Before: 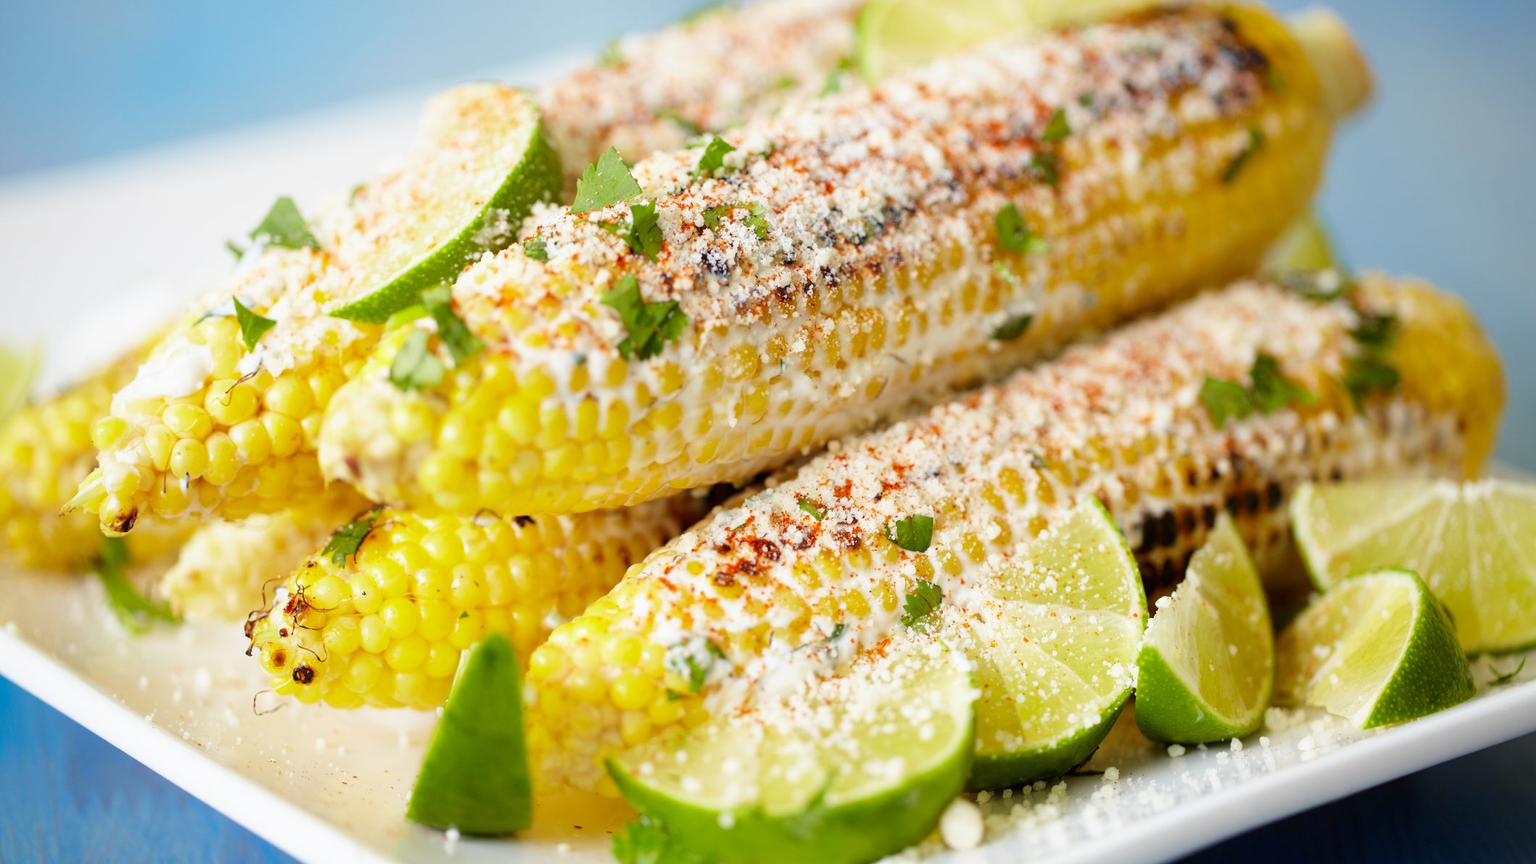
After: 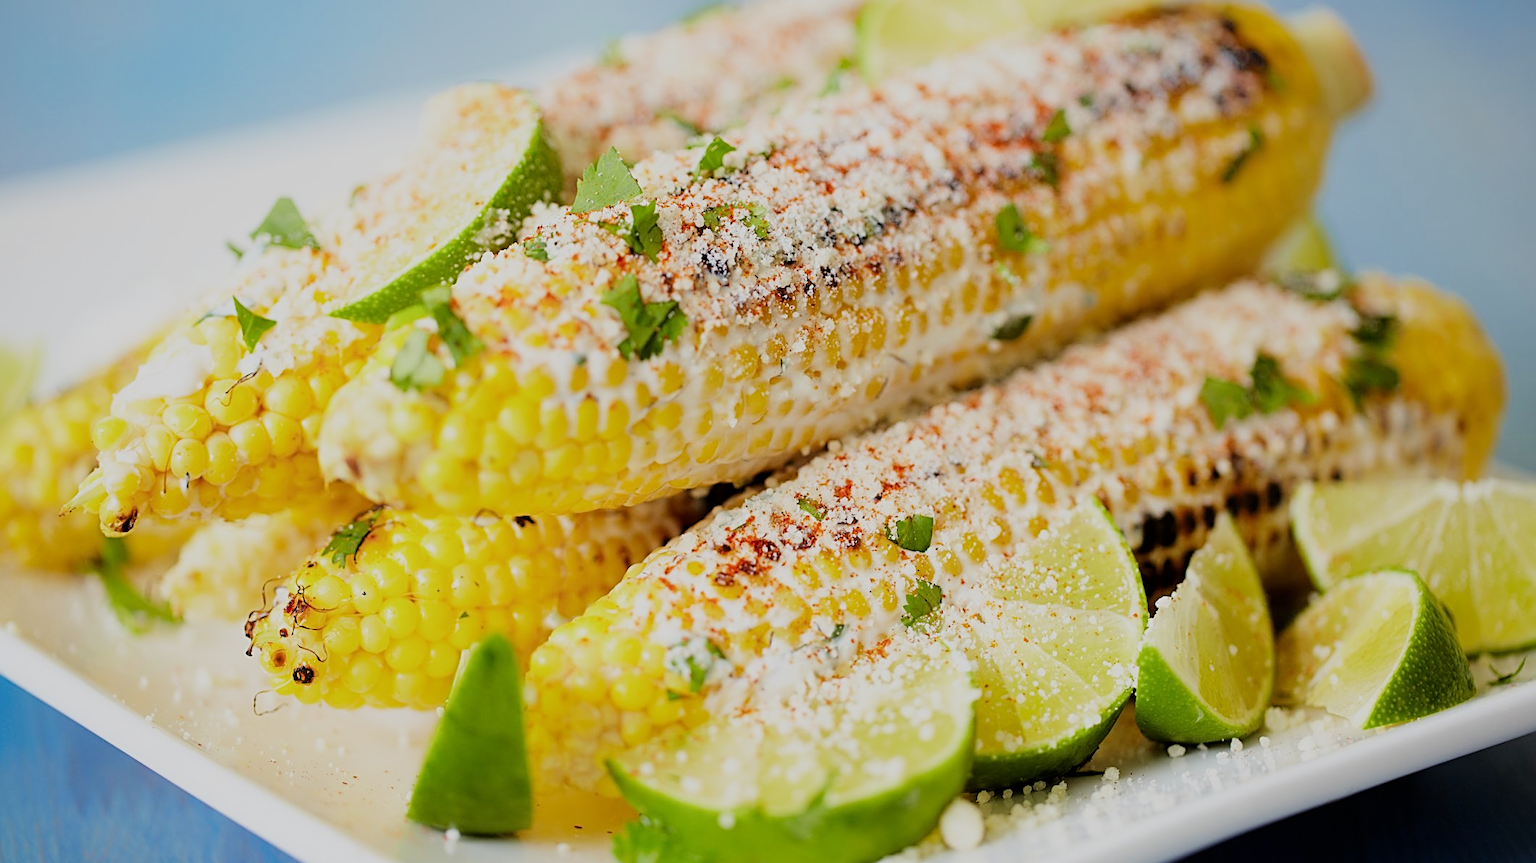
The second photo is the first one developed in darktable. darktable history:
filmic rgb: black relative exposure -7.65 EV, white relative exposure 4.56 EV, hardness 3.61
sharpen: radius 2.531, amount 0.628
bloom: size 9%, threshold 100%, strength 7%
